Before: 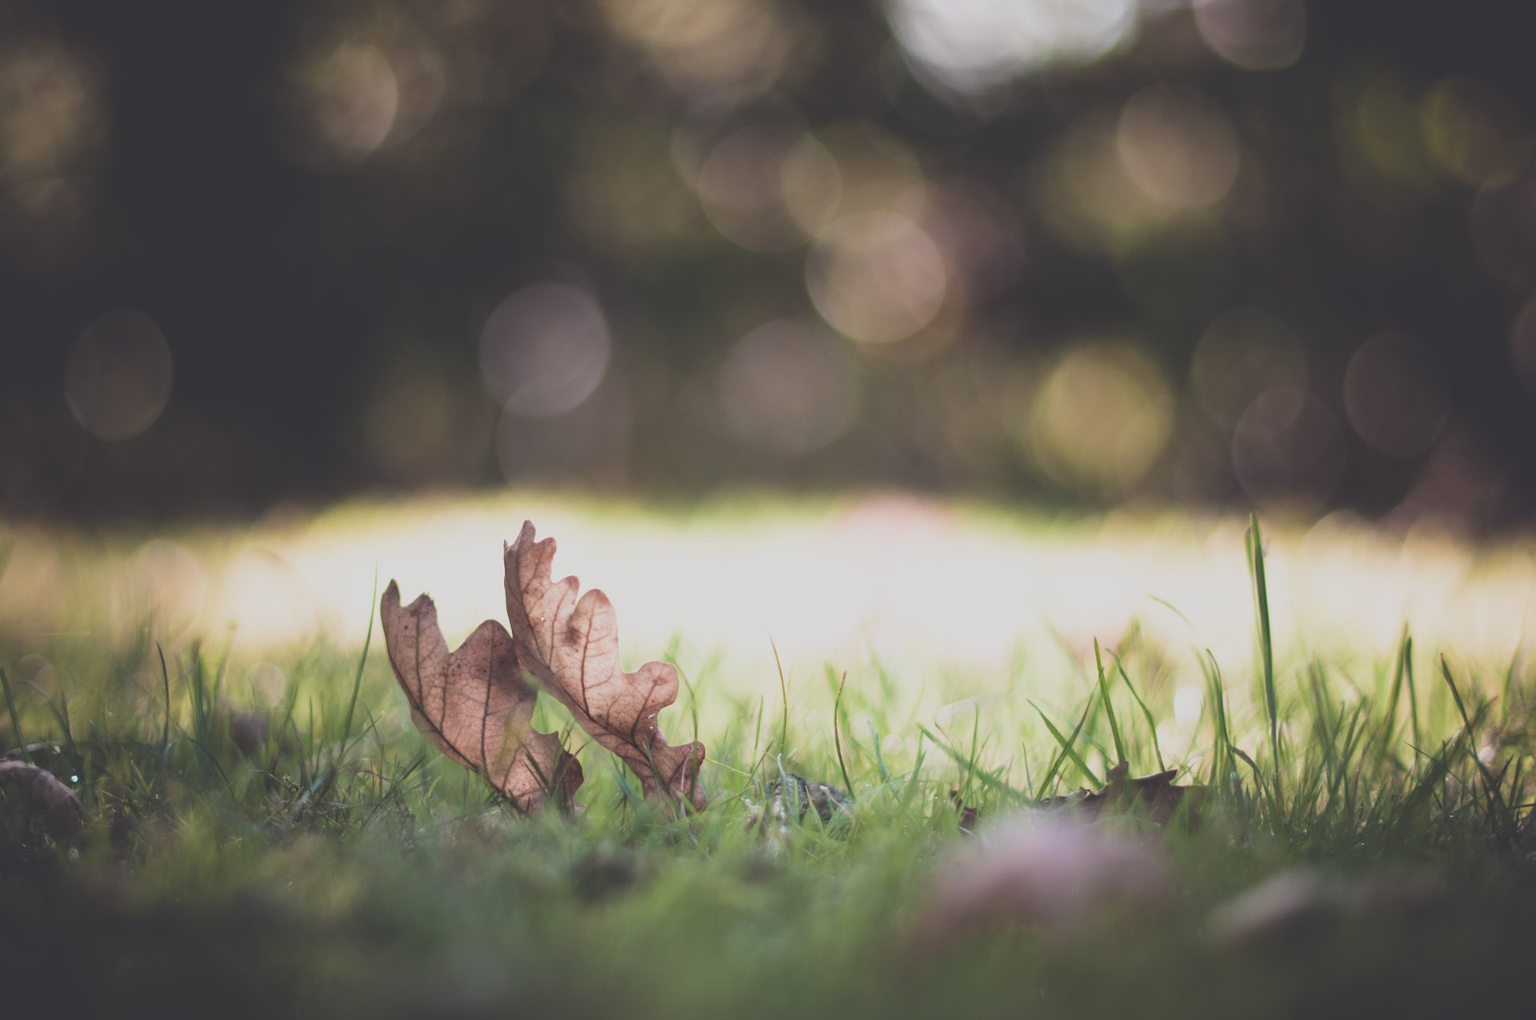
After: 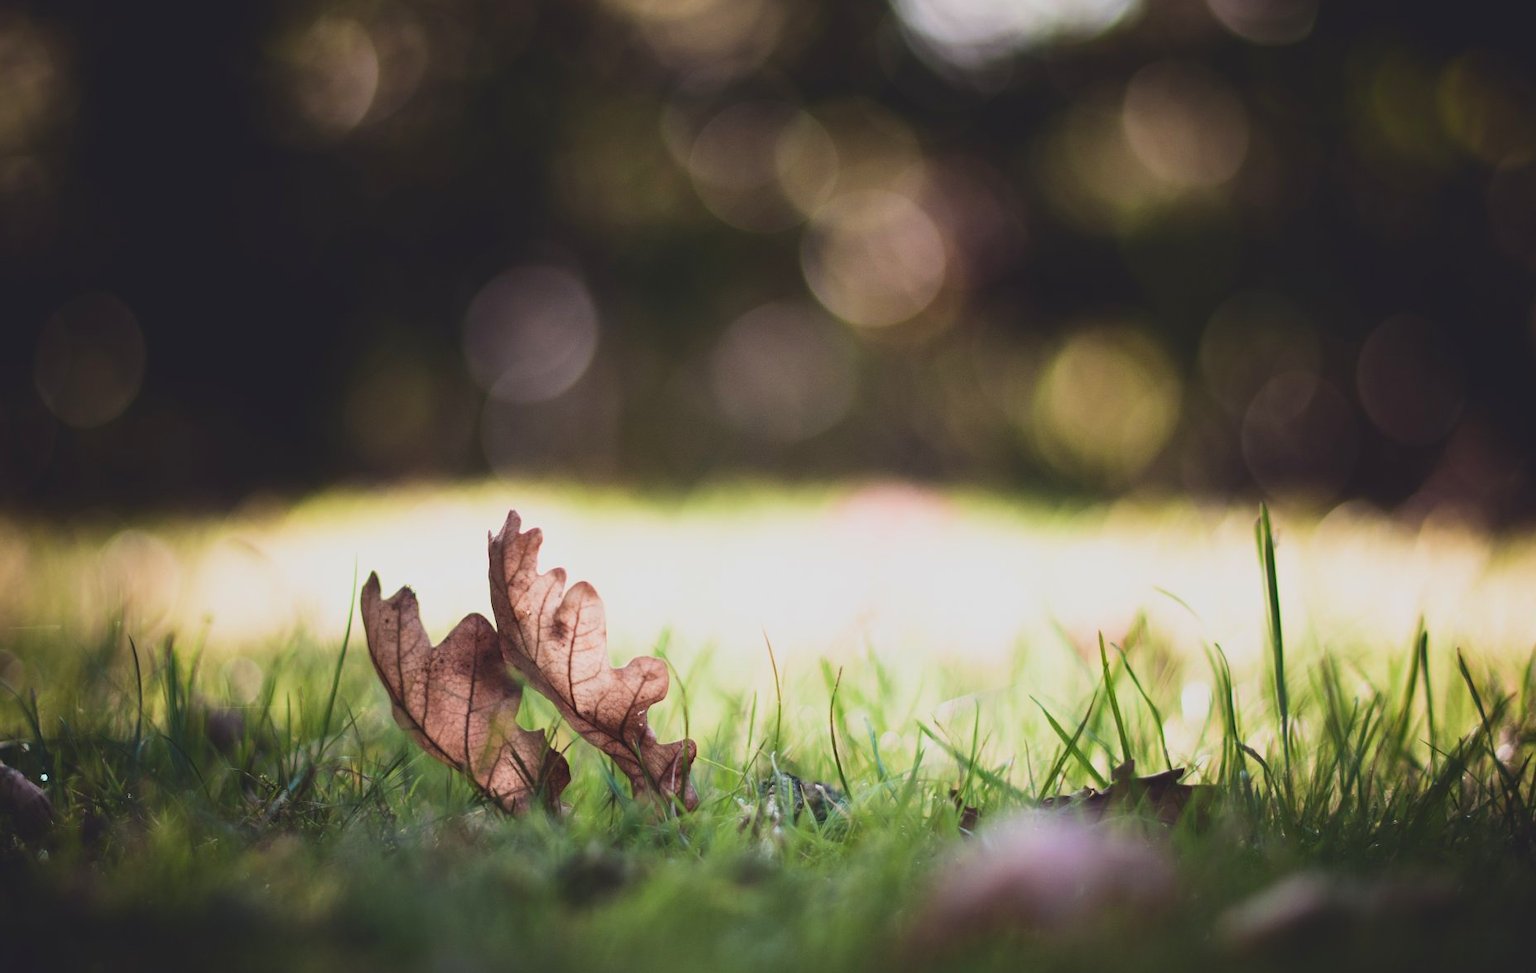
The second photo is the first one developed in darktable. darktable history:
color balance rgb: power › hue 206.78°, global offset › luminance 0.497%, perceptual saturation grading › global saturation 2.287%, global vibrance 20%
contrast brightness saturation: contrast 0.189, brightness -0.108, saturation 0.207
crop: left 2.095%, top 2.745%, right 1.209%, bottom 4.982%
